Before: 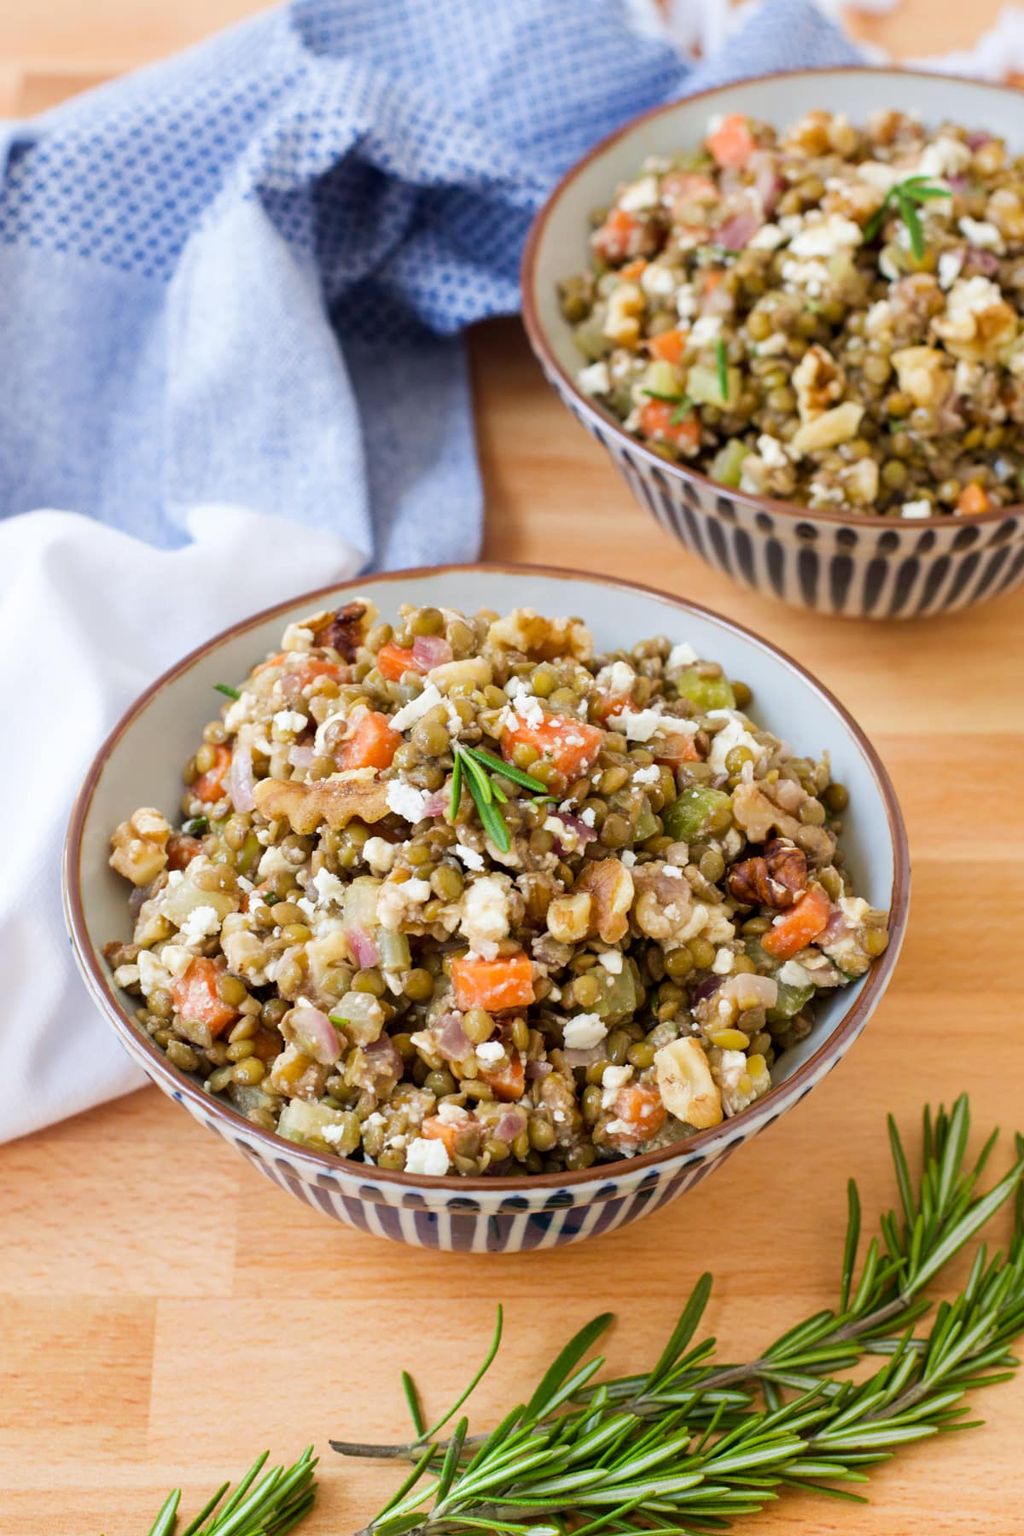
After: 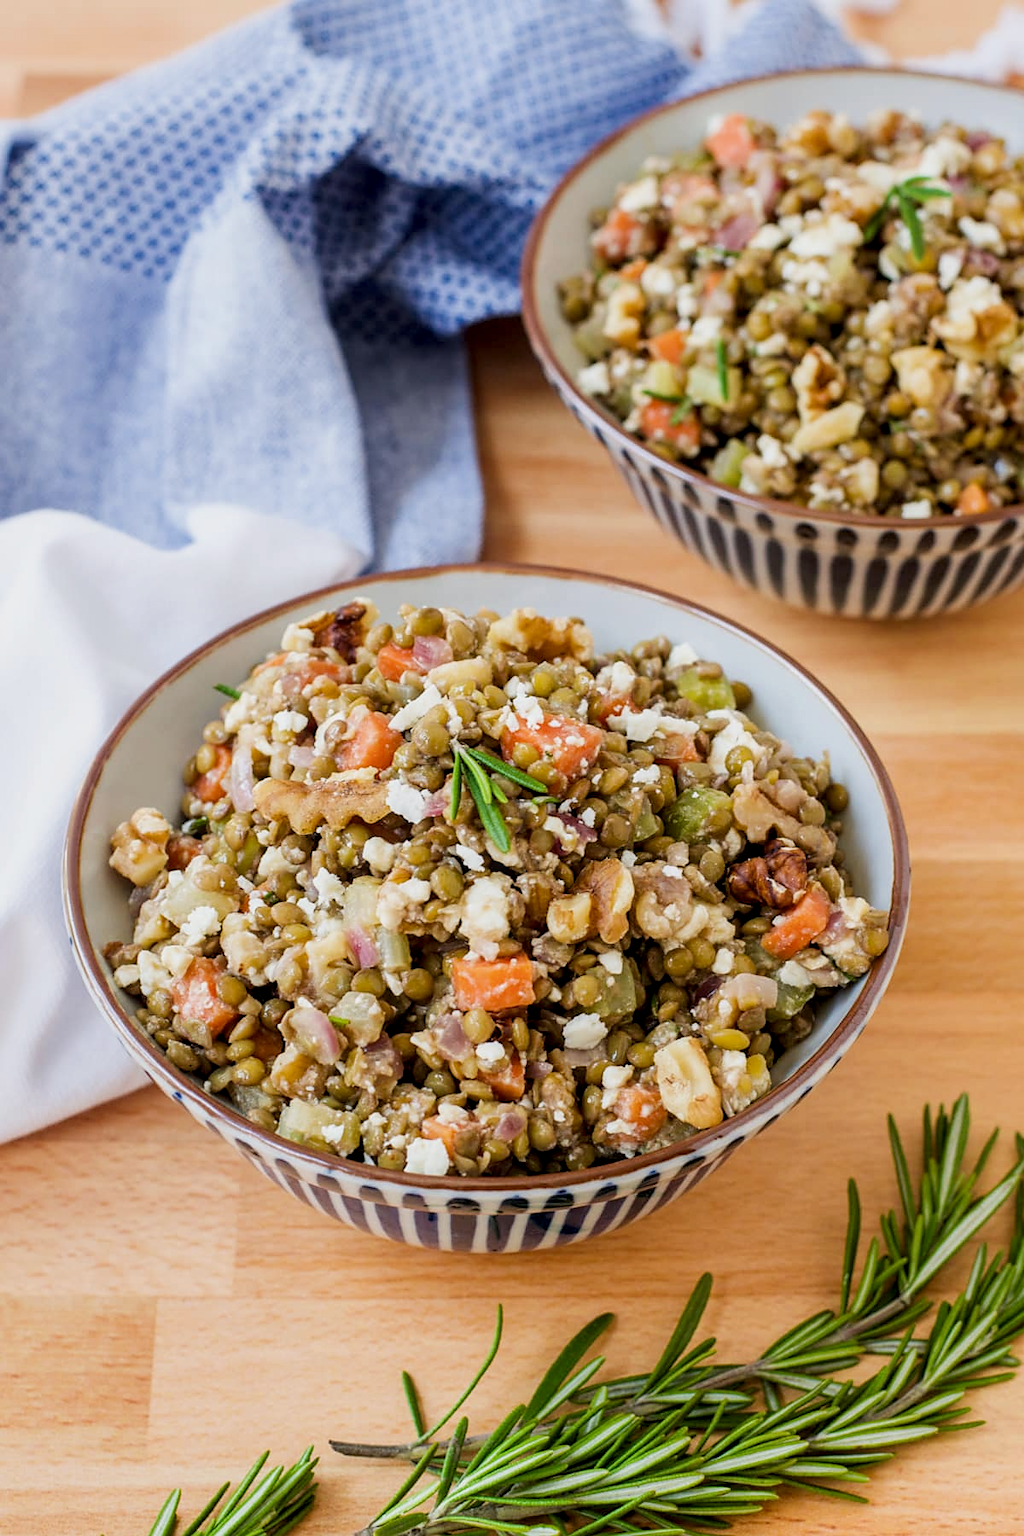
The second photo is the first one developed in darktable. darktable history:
filmic rgb: black relative exposure -14.1 EV, white relative exposure 3.38 EV, hardness 7.96, contrast 0.999
local contrast: detail 130%
sharpen: radius 1.819, amount 0.404, threshold 1.258
